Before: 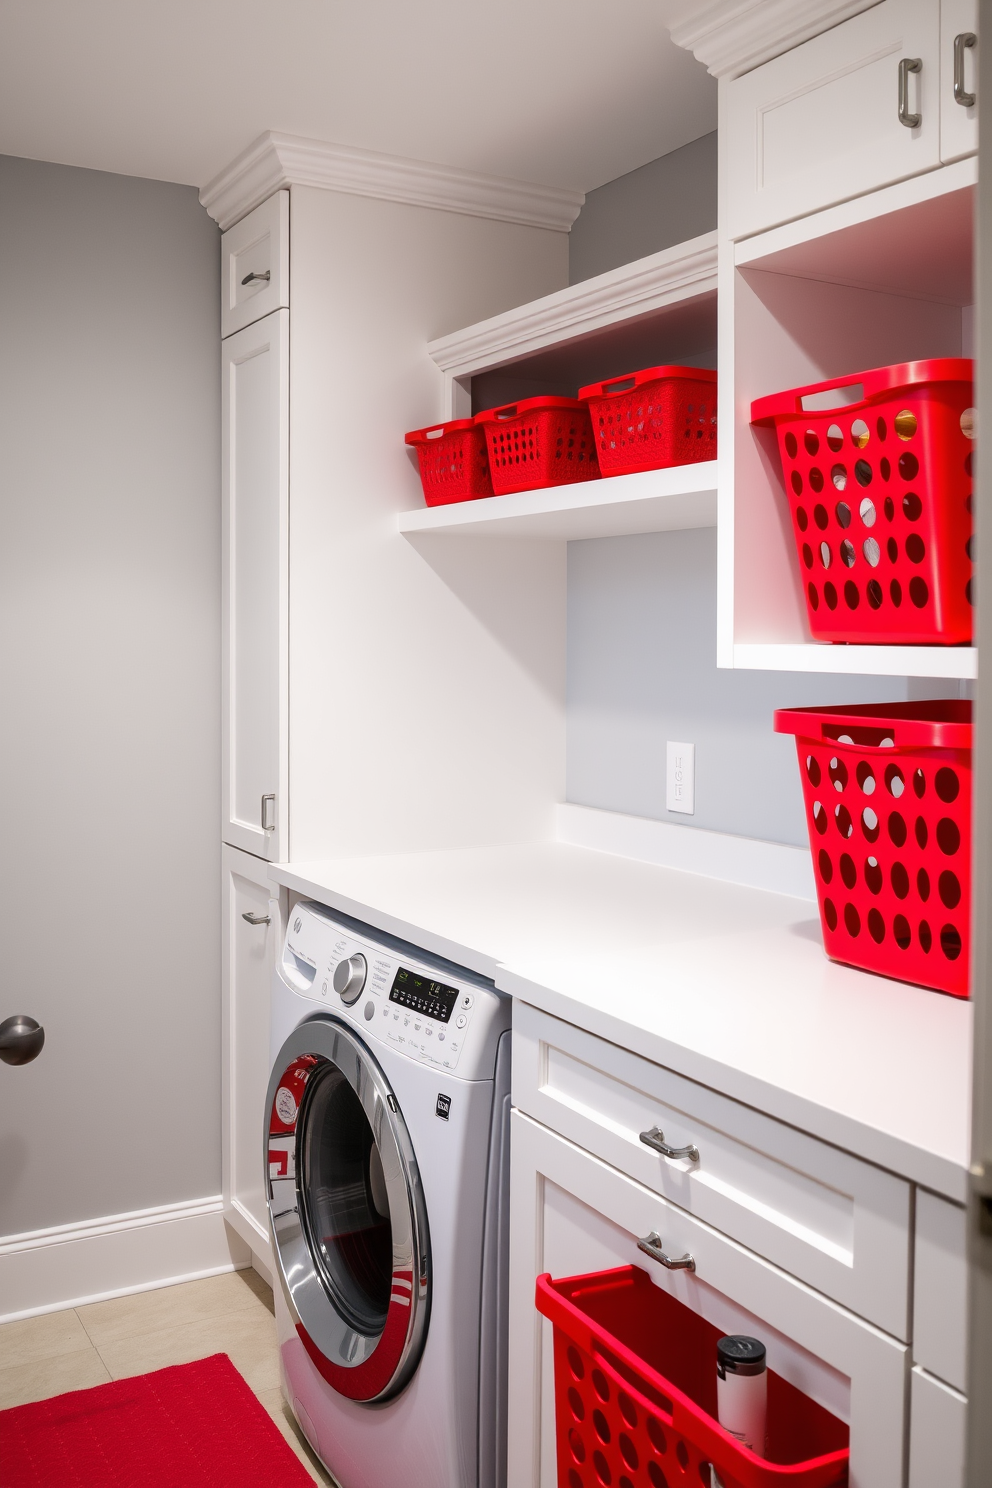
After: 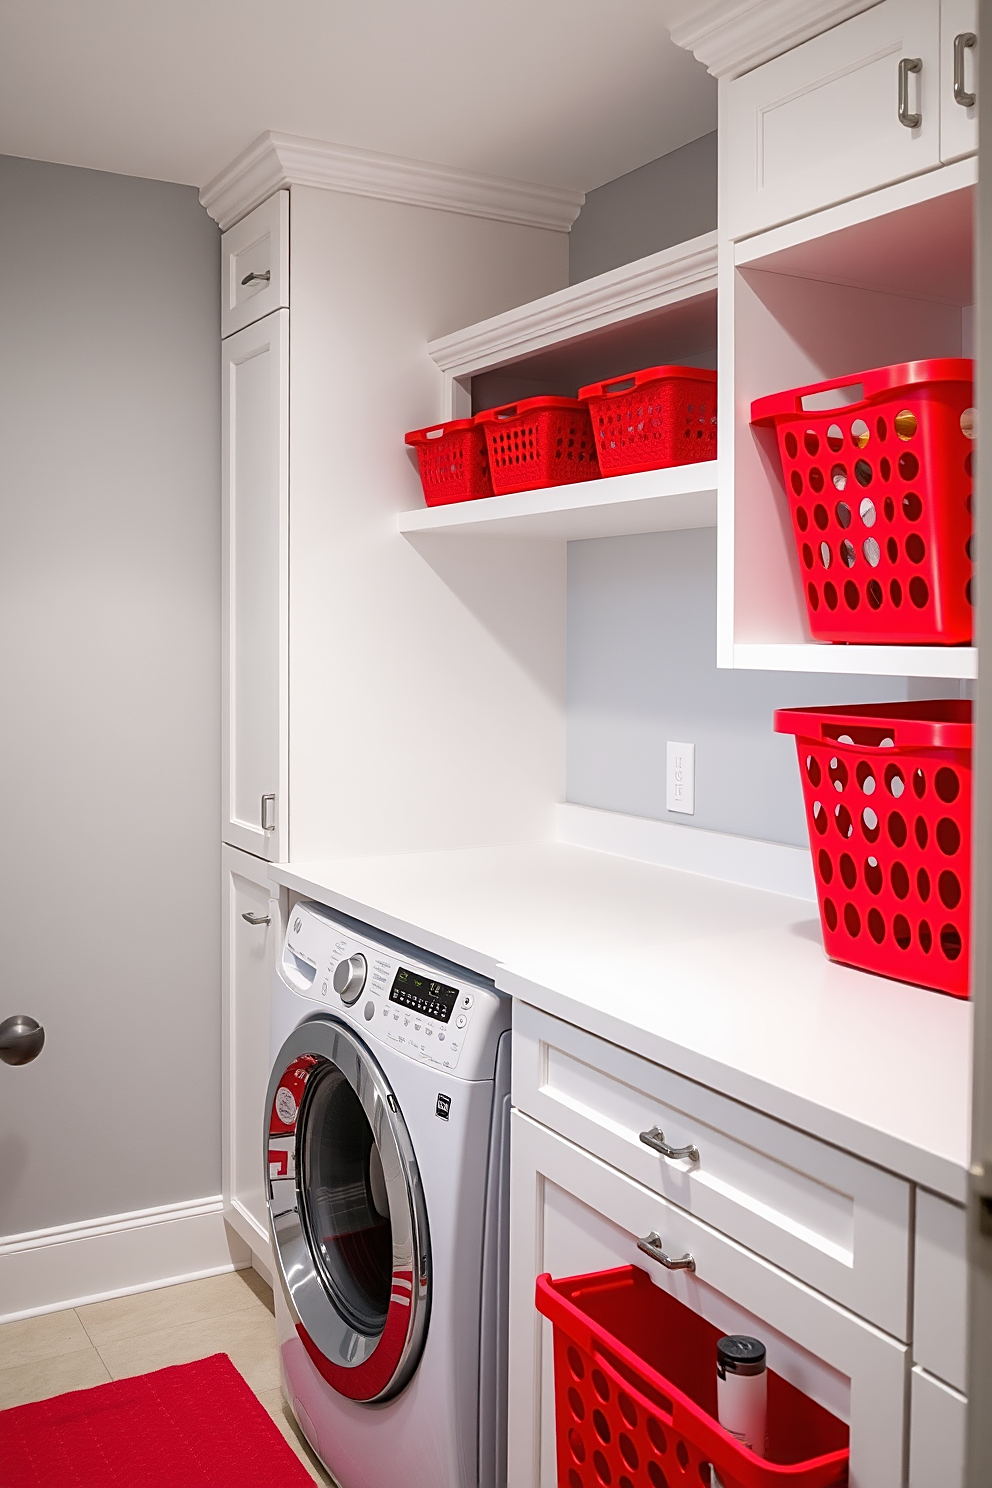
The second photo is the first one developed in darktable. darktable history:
sharpen: on, module defaults
rgb curve: curves: ch0 [(0, 0) (0.053, 0.068) (0.122, 0.128) (1, 1)]
